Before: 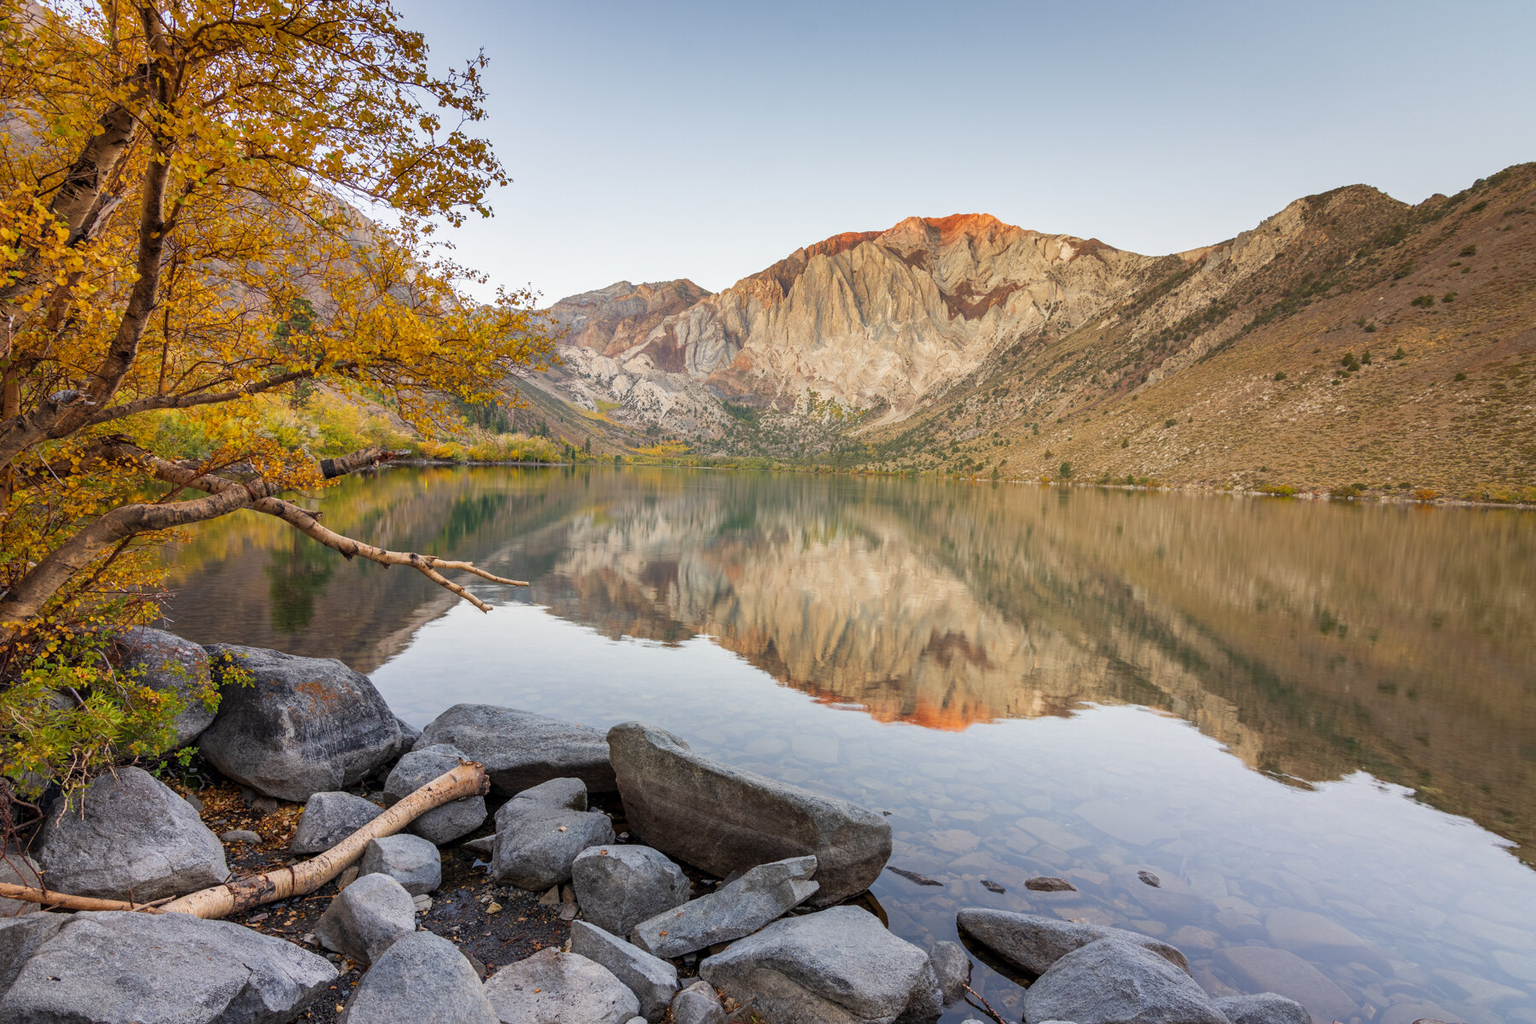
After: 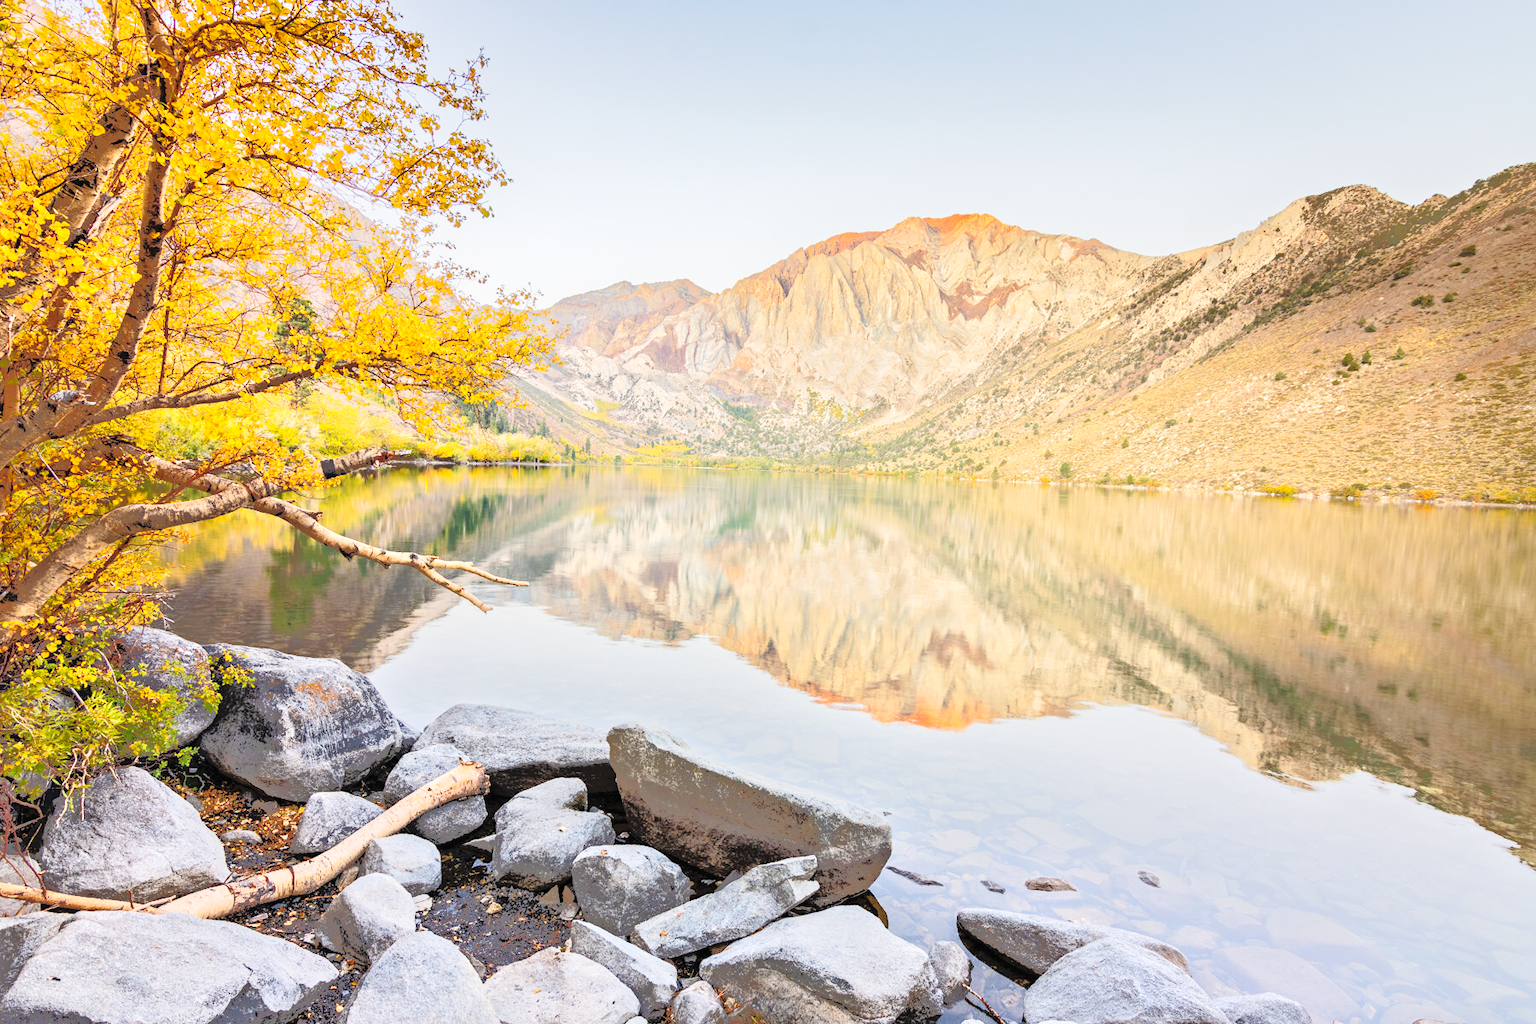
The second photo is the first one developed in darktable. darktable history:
contrast brightness saturation: contrast 0.097, brightness 0.303, saturation 0.143
tone curve: curves: ch0 [(0, 0.023) (0.103, 0.087) (0.295, 0.297) (0.445, 0.531) (0.553, 0.665) (0.735, 0.843) (0.994, 1)]; ch1 [(0, 0) (0.414, 0.395) (0.447, 0.447) (0.485, 0.495) (0.512, 0.523) (0.542, 0.581) (0.581, 0.632) (0.646, 0.715) (1, 1)]; ch2 [(0, 0) (0.369, 0.388) (0.449, 0.431) (0.478, 0.471) (0.516, 0.517) (0.579, 0.624) (0.674, 0.775) (1, 1)], preserve colors none
tone equalizer: -7 EV -0.594 EV, -6 EV 0.994 EV, -5 EV -0.462 EV, -4 EV 0.395 EV, -3 EV 0.422 EV, -2 EV 0.124 EV, -1 EV -0.148 EV, +0 EV -0.363 EV, smoothing diameter 2.19%, edges refinement/feathering 20.59, mask exposure compensation -1.57 EV, filter diffusion 5
local contrast: mode bilateral grid, contrast 27, coarseness 17, detail 115%, midtone range 0.2
